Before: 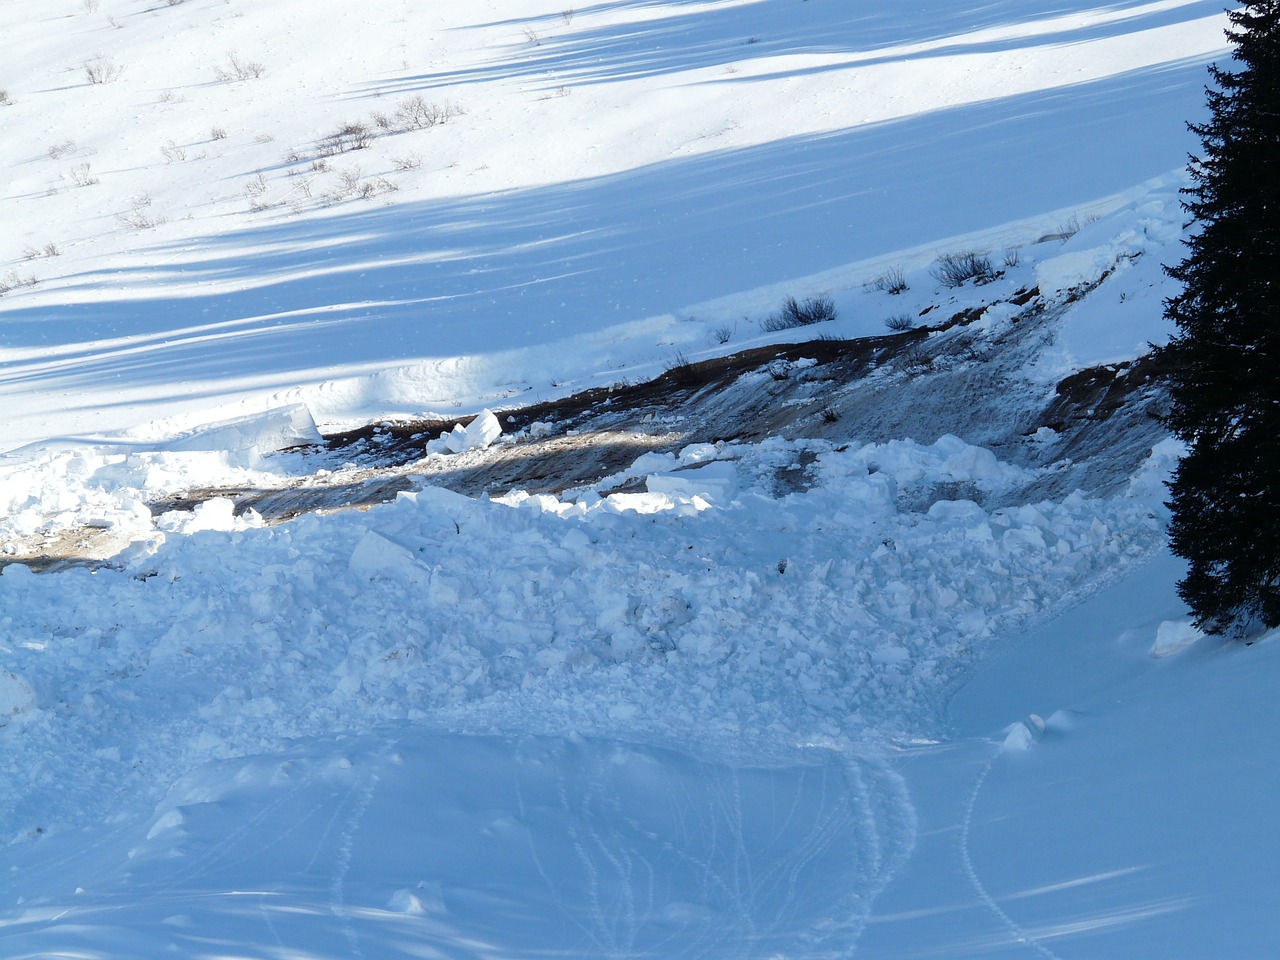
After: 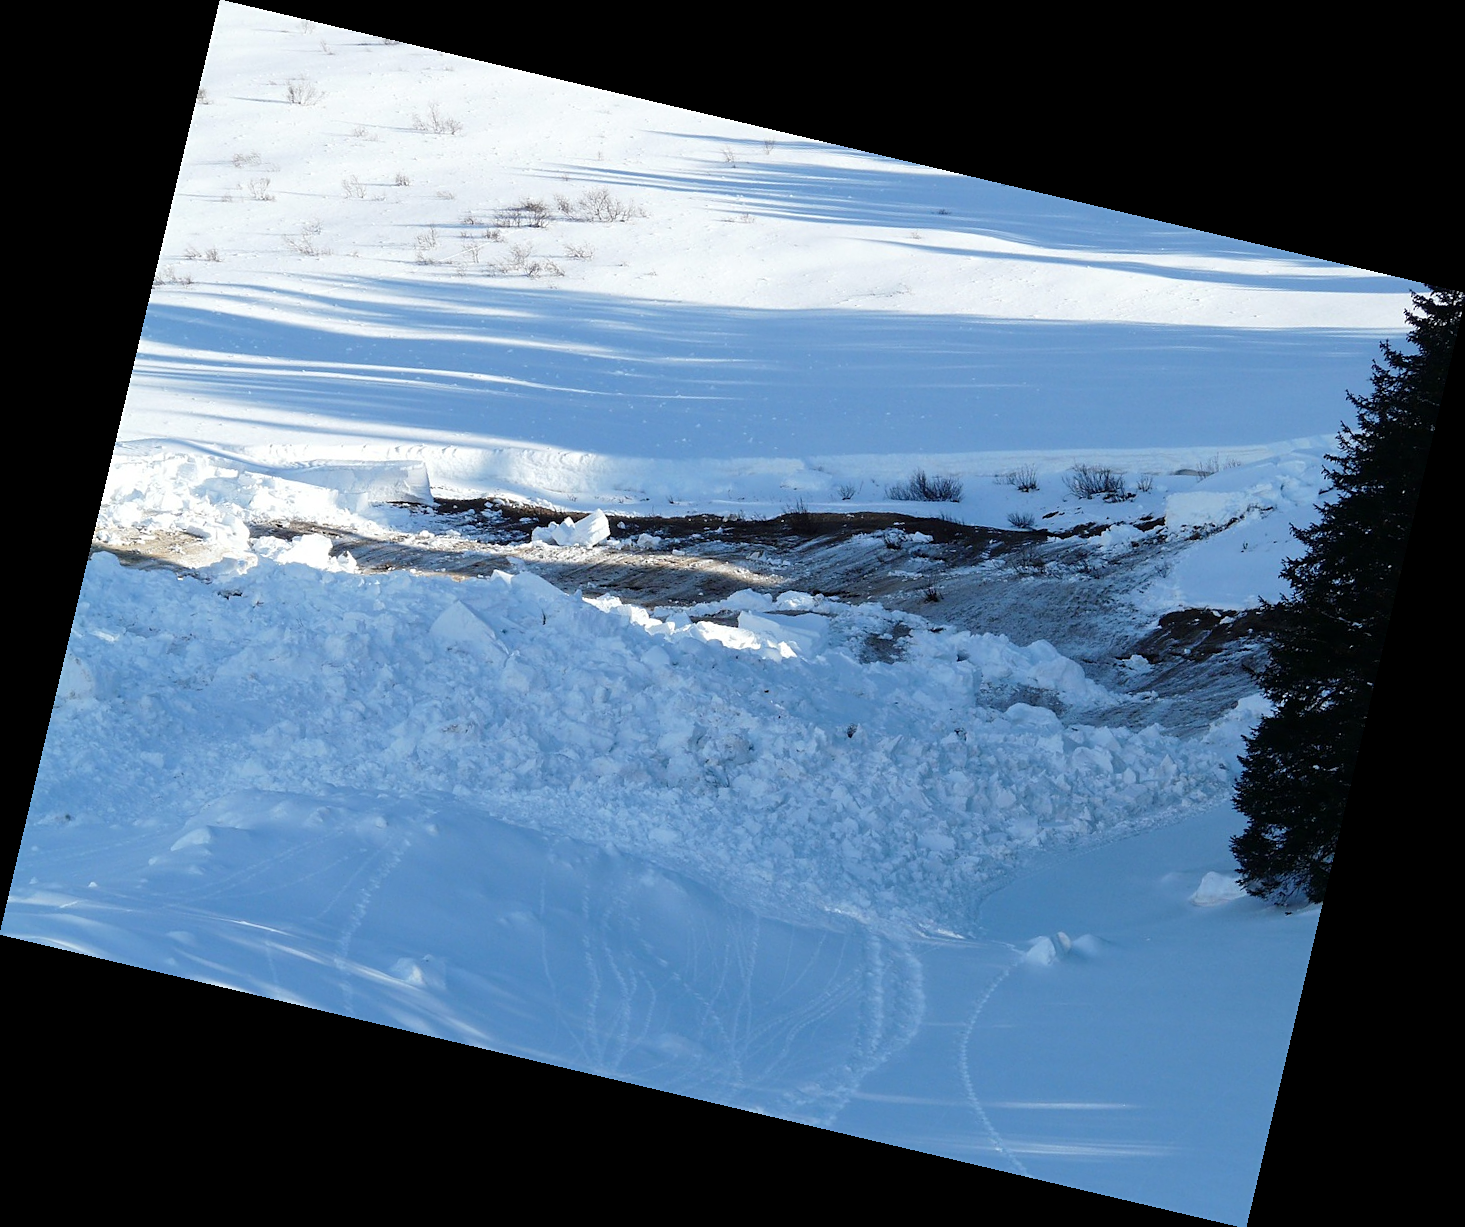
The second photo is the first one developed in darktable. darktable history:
sharpen: amount 0.2
rotate and perspective: rotation 13.27°, automatic cropping off
exposure: compensate highlight preservation false
